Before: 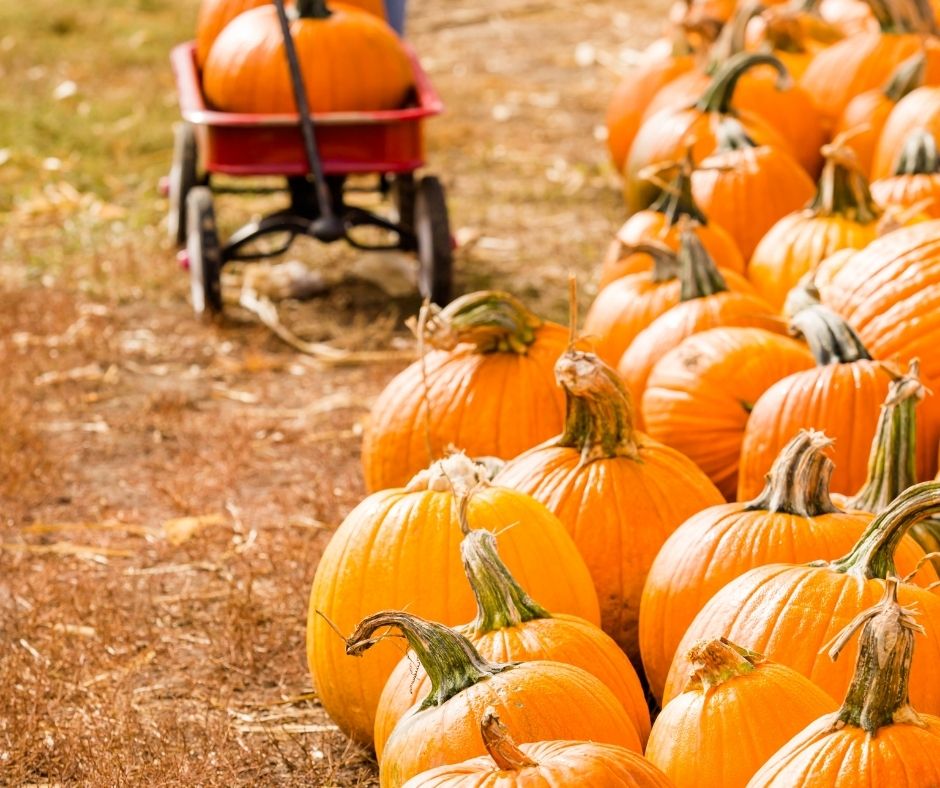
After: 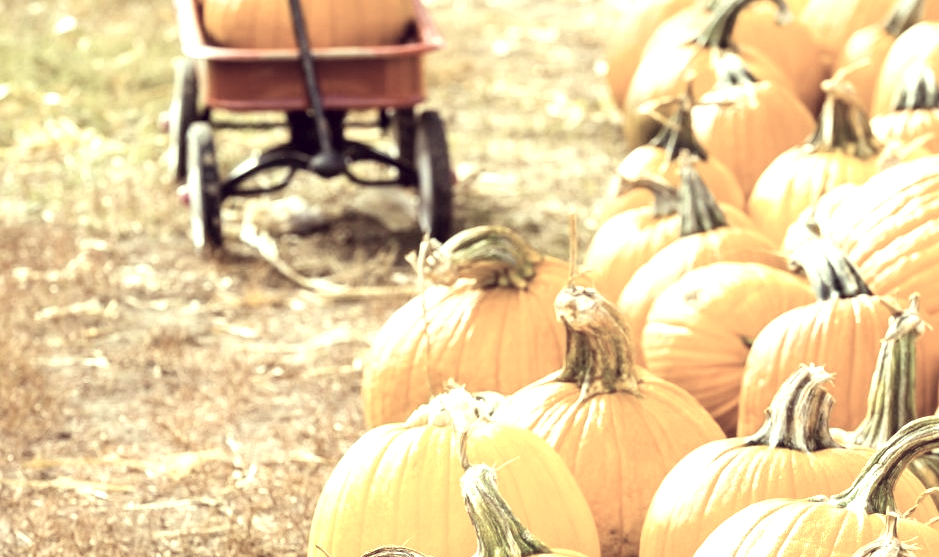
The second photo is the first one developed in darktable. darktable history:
exposure: black level correction 0, exposure 1 EV, compensate exposure bias true, compensate highlight preservation false
crop and rotate: top 8.293%, bottom 20.996%
color correction: highlights a* -20.17, highlights b* 20.27, shadows a* 20.03, shadows b* -20.46, saturation 0.43
